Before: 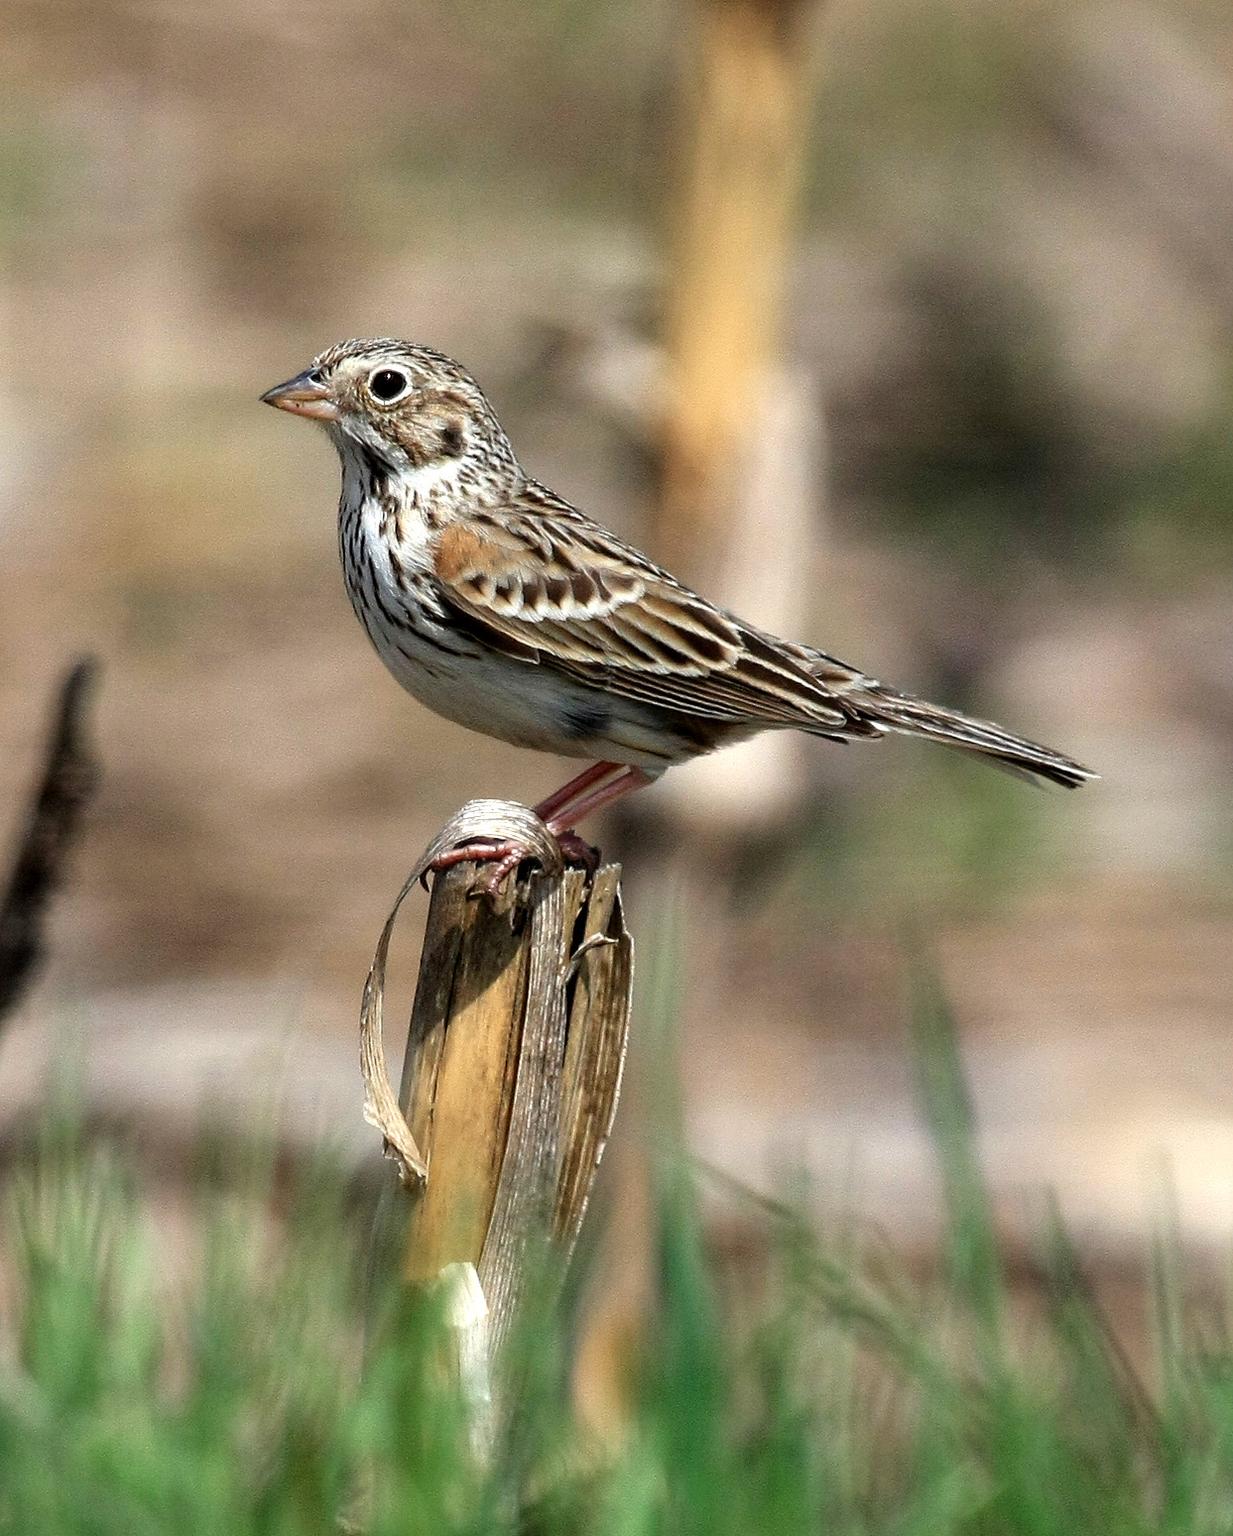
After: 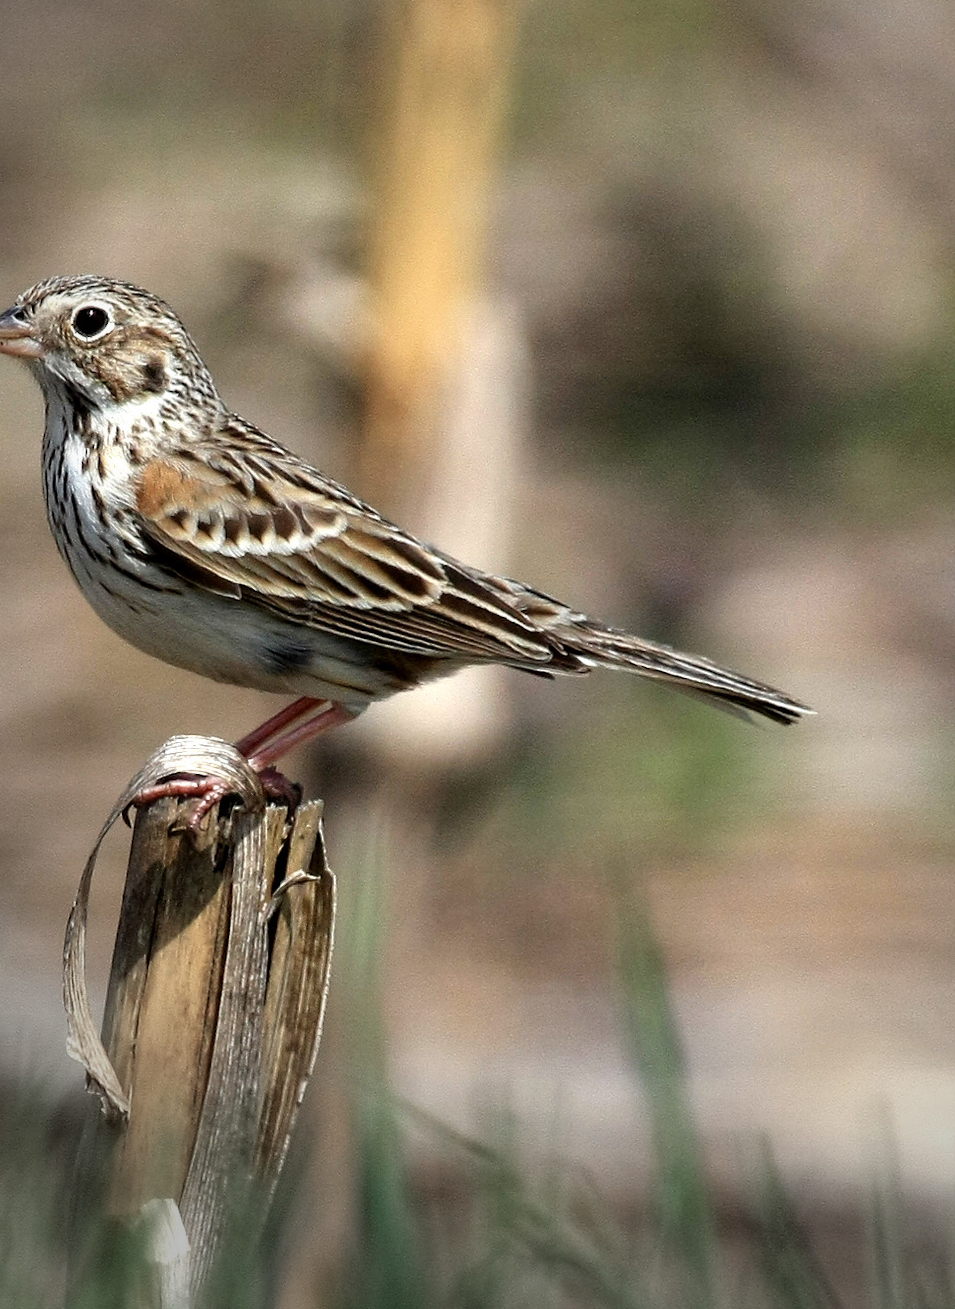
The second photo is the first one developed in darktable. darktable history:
rotate and perspective: lens shift (horizontal) -0.055, automatic cropping off
crop: left 23.095%, top 5.827%, bottom 11.854%
vignetting: fall-off start 73.57%, center (0.22, -0.235)
